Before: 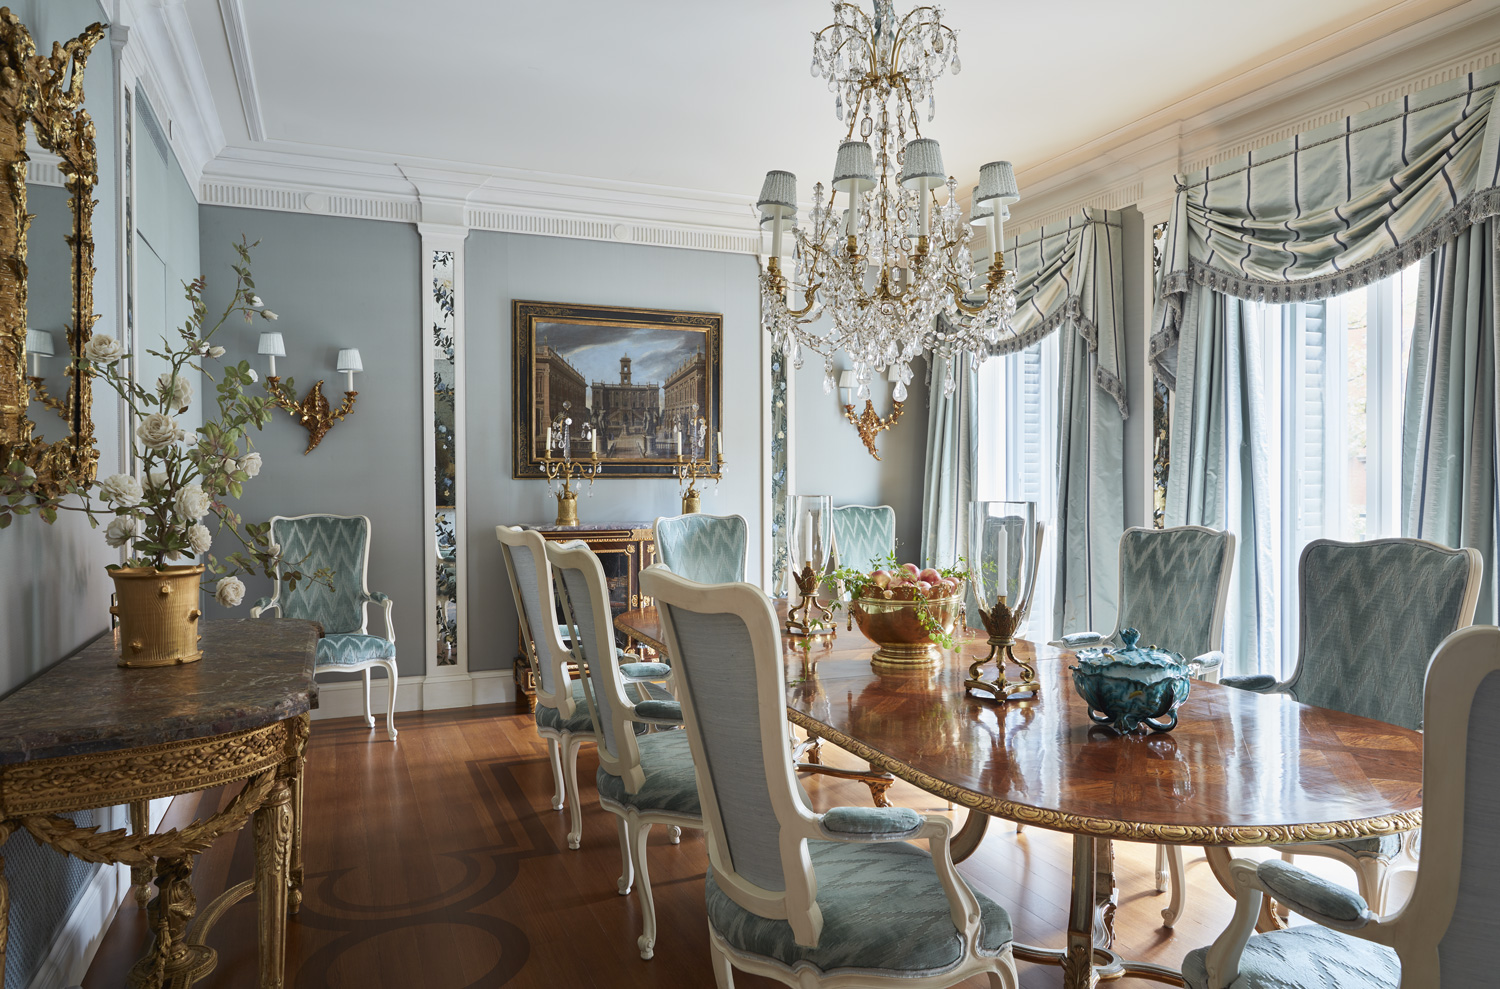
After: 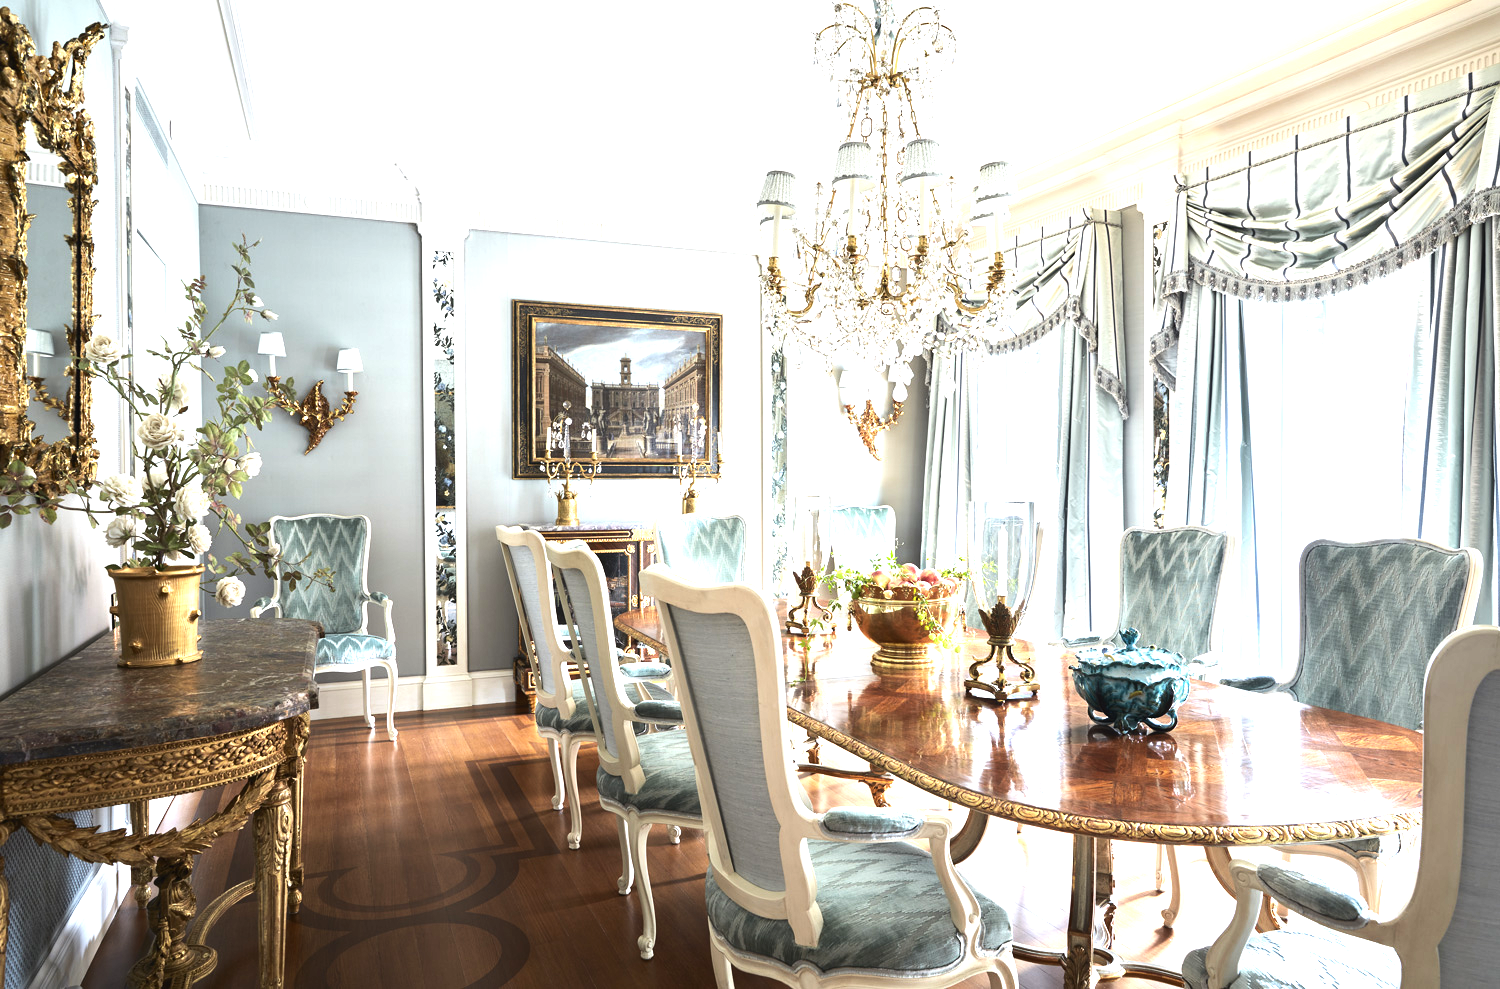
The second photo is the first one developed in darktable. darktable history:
exposure: black level correction 0, exposure 0.953 EV, compensate exposure bias true, compensate highlight preservation false
tone equalizer: -8 EV -0.75 EV, -7 EV -0.7 EV, -6 EV -0.6 EV, -5 EV -0.4 EV, -3 EV 0.4 EV, -2 EV 0.6 EV, -1 EV 0.7 EV, +0 EV 0.75 EV, edges refinement/feathering 500, mask exposure compensation -1.57 EV, preserve details no
